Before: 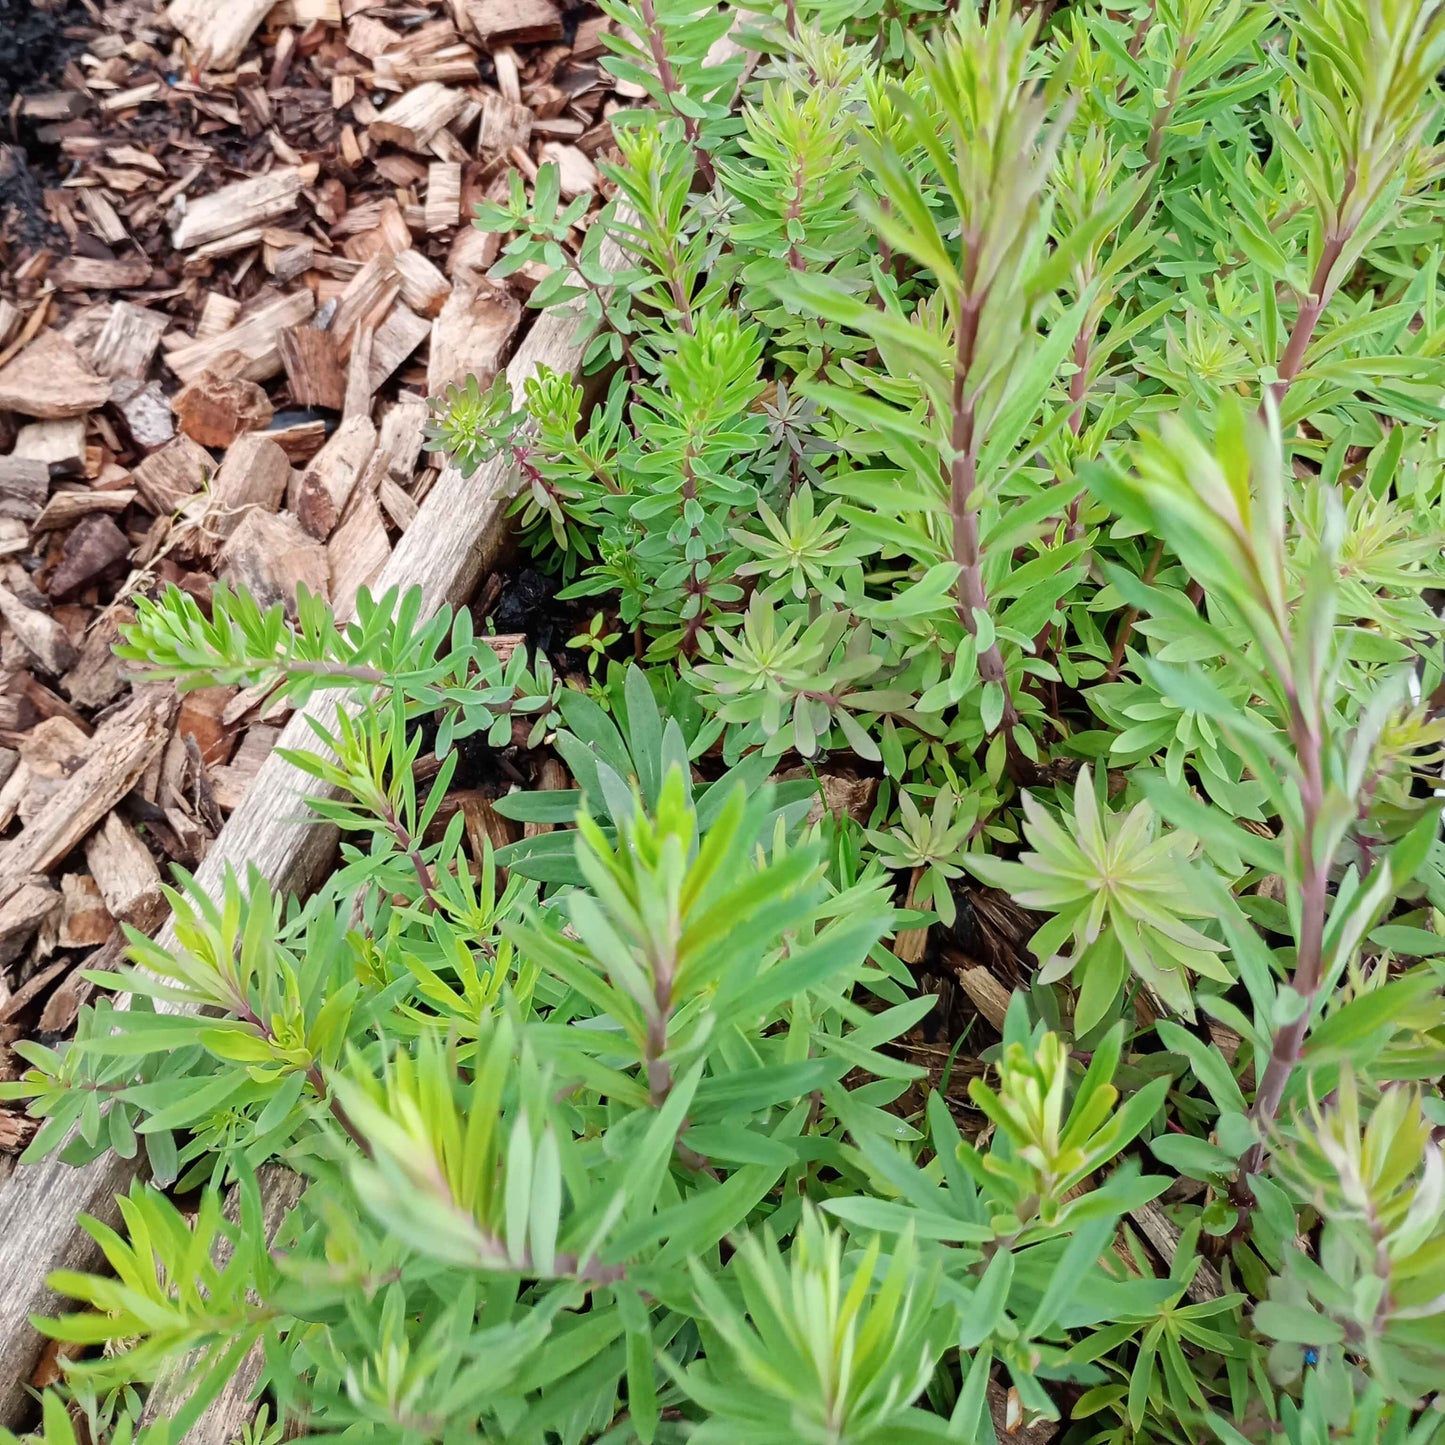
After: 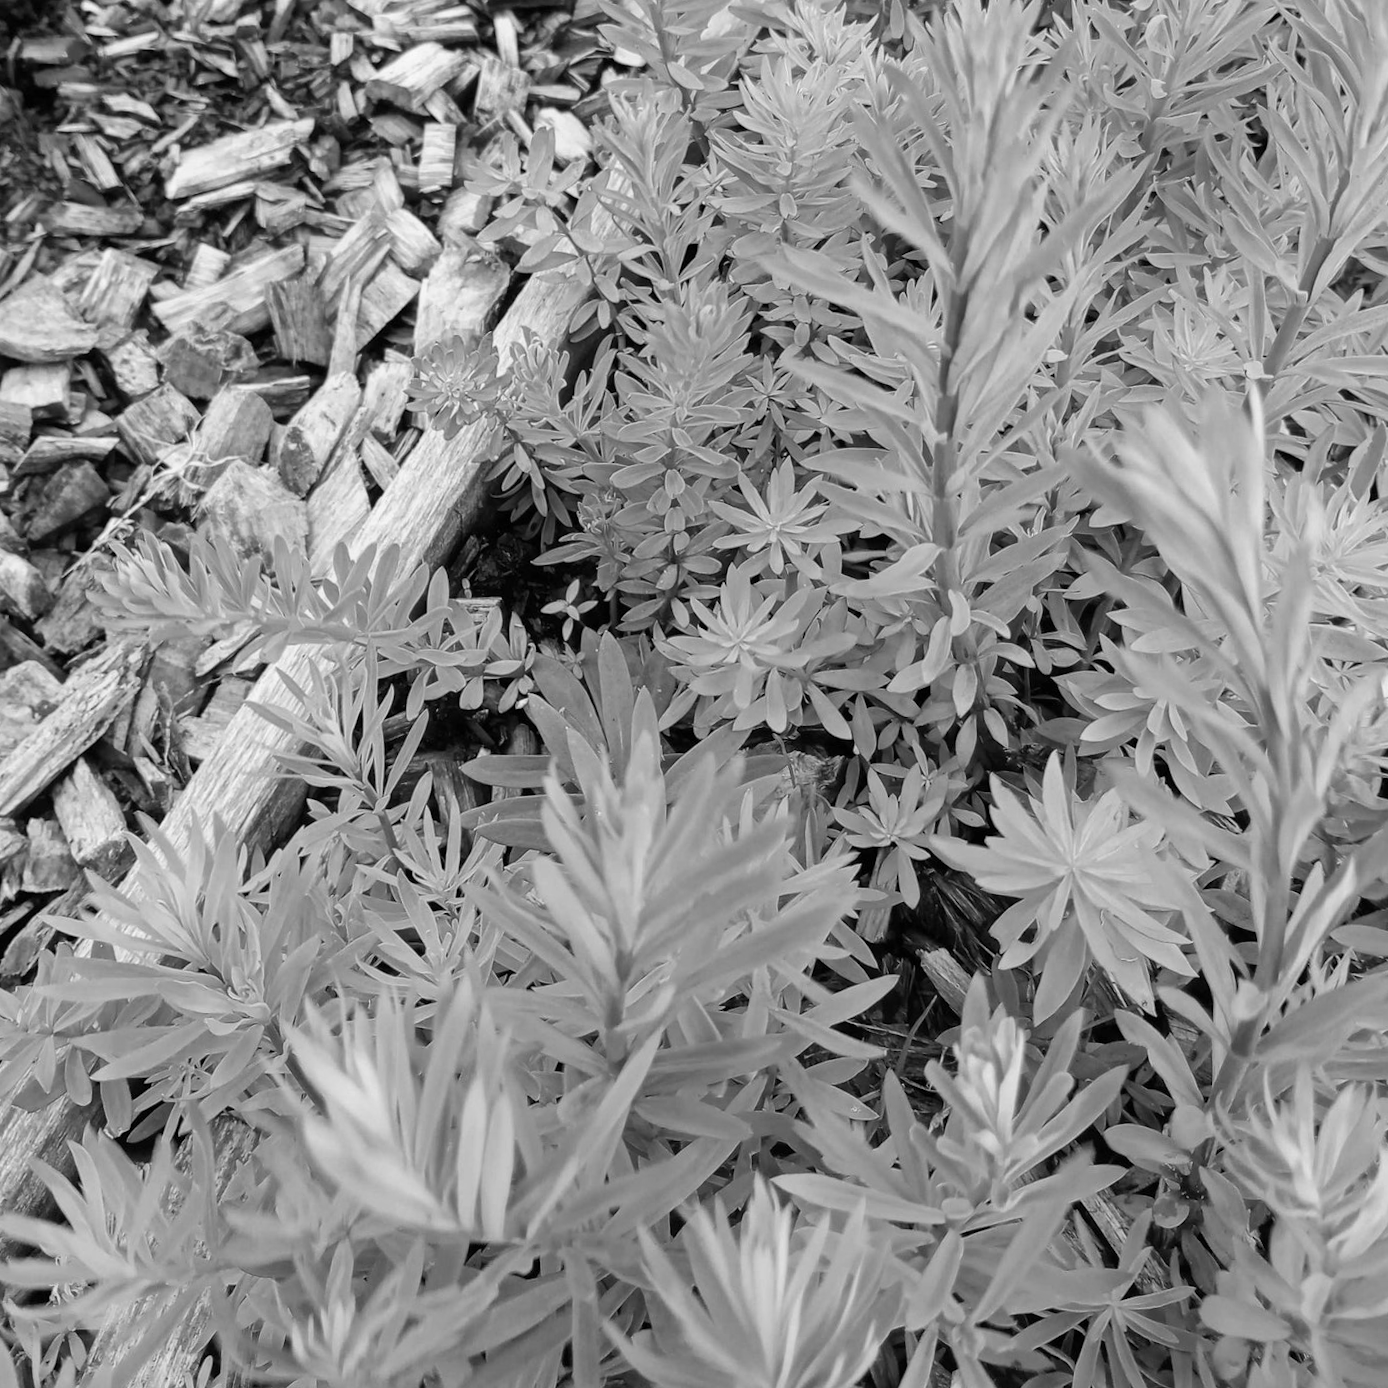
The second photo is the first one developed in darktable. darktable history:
color calibration: illuminant as shot in camera, x 0.358, y 0.373, temperature 4628.91 K
white balance: red 1.127, blue 0.943
monochrome: a 26.22, b 42.67, size 0.8
crop and rotate: angle -2.38°
